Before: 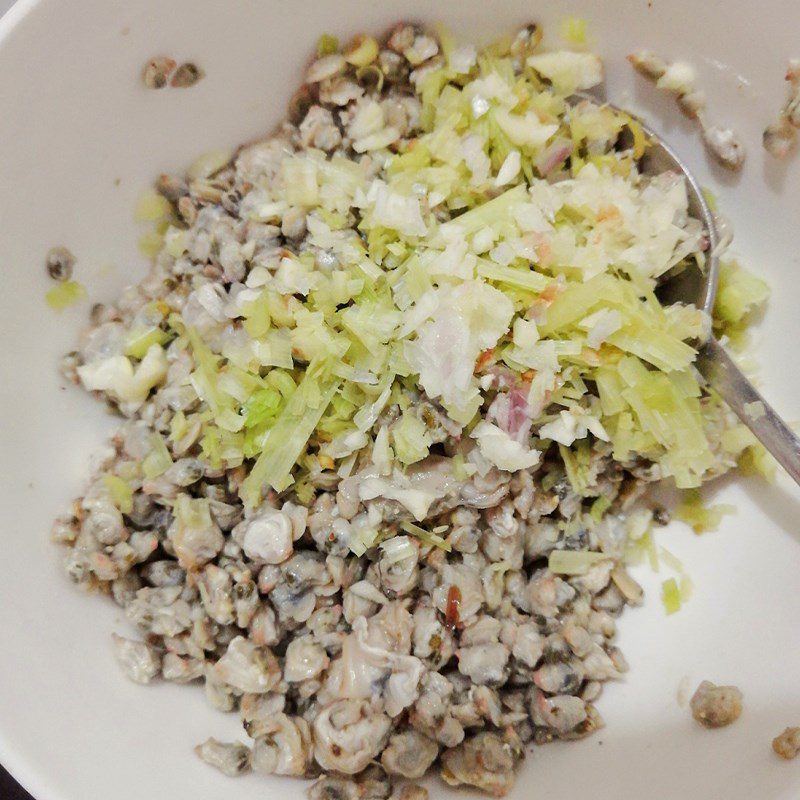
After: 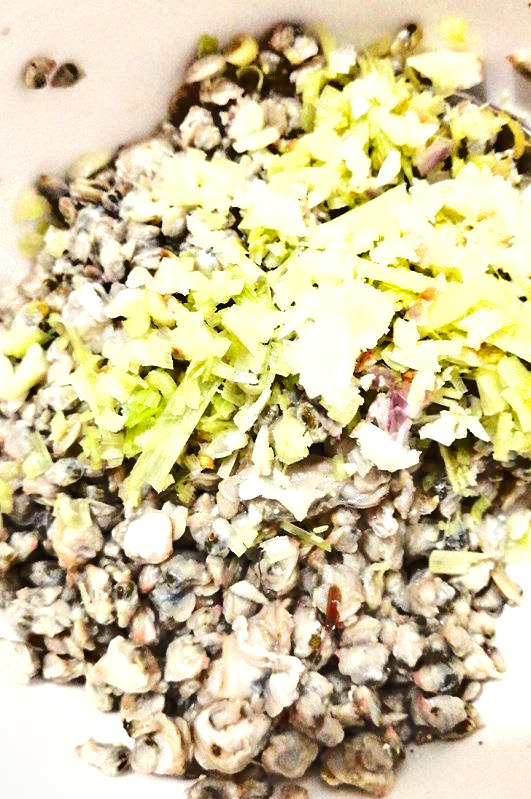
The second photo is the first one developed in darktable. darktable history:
crop and rotate: left 15.229%, right 18.308%
exposure: black level correction -0.002, exposure 1.114 EV, compensate exposure bias true, compensate highlight preservation false
shadows and highlights: highlights color adjustment 31.43%, soften with gaussian
